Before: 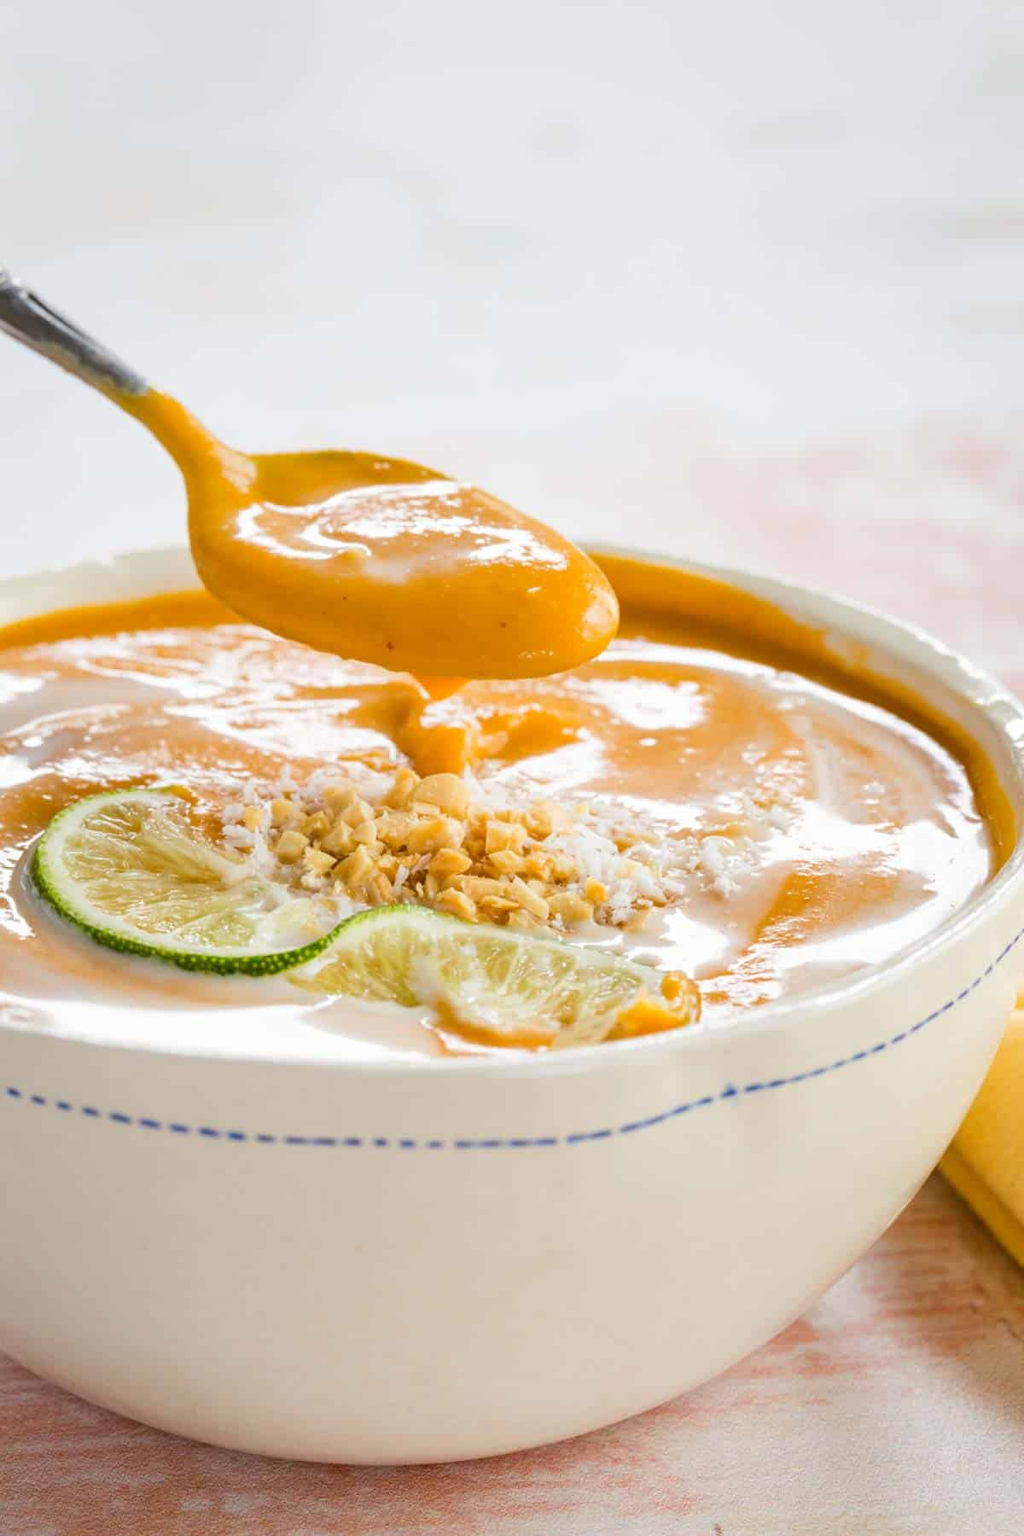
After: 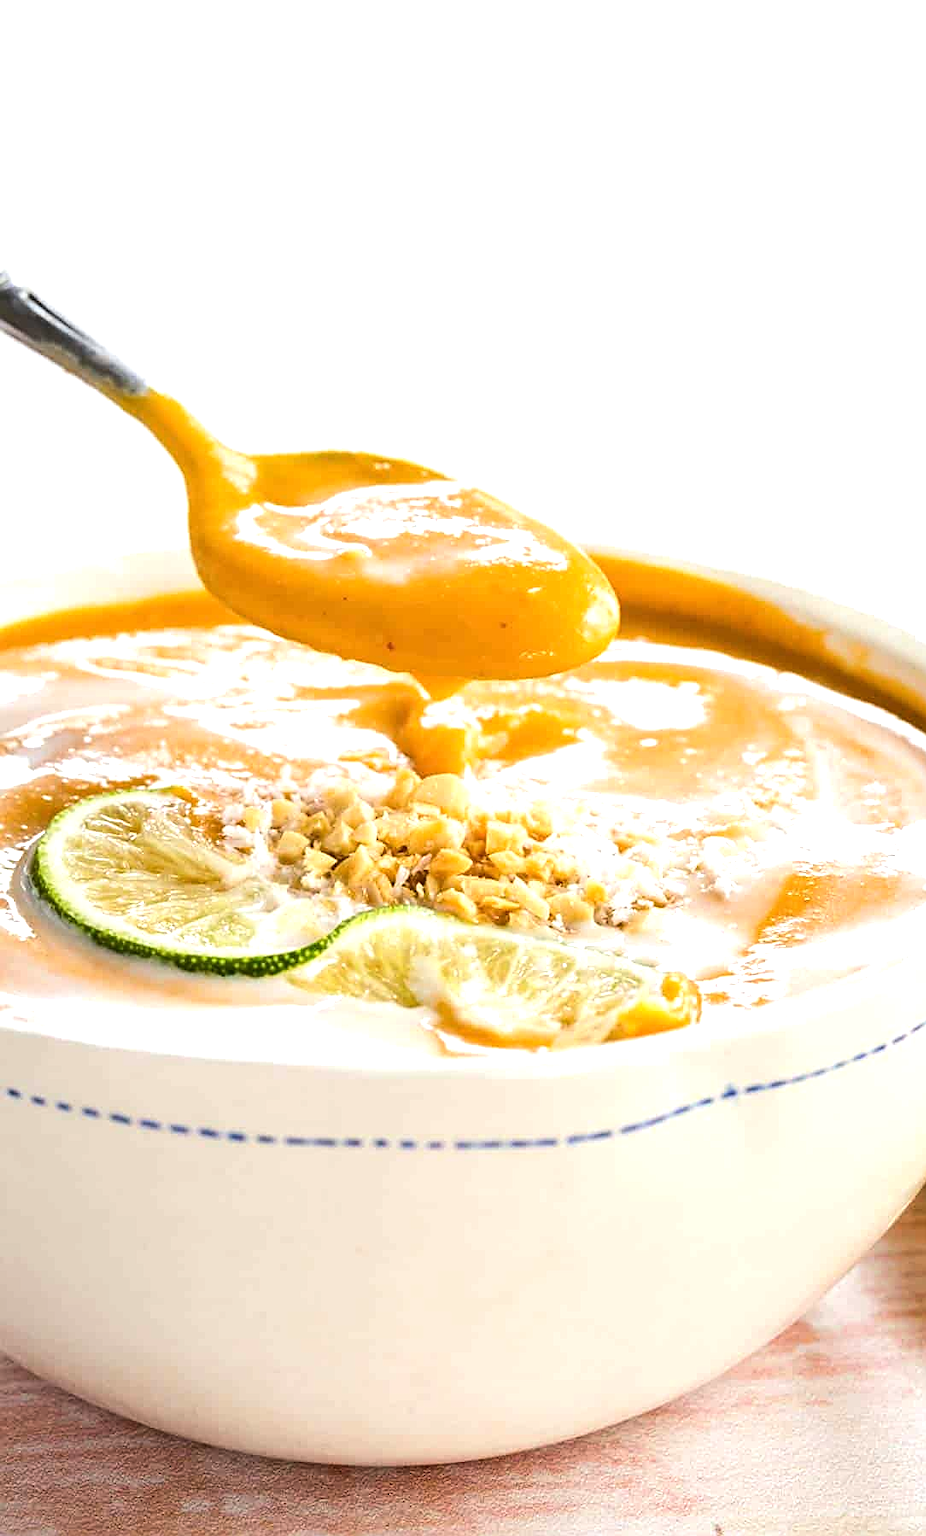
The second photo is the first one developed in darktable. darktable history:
crop: right 9.509%, bottom 0.031%
sharpen: on, module defaults
tone equalizer: -8 EV -0.75 EV, -7 EV -0.7 EV, -6 EV -0.6 EV, -5 EV -0.4 EV, -3 EV 0.4 EV, -2 EV 0.6 EV, -1 EV 0.7 EV, +0 EV 0.75 EV, edges refinement/feathering 500, mask exposure compensation -1.57 EV, preserve details no
